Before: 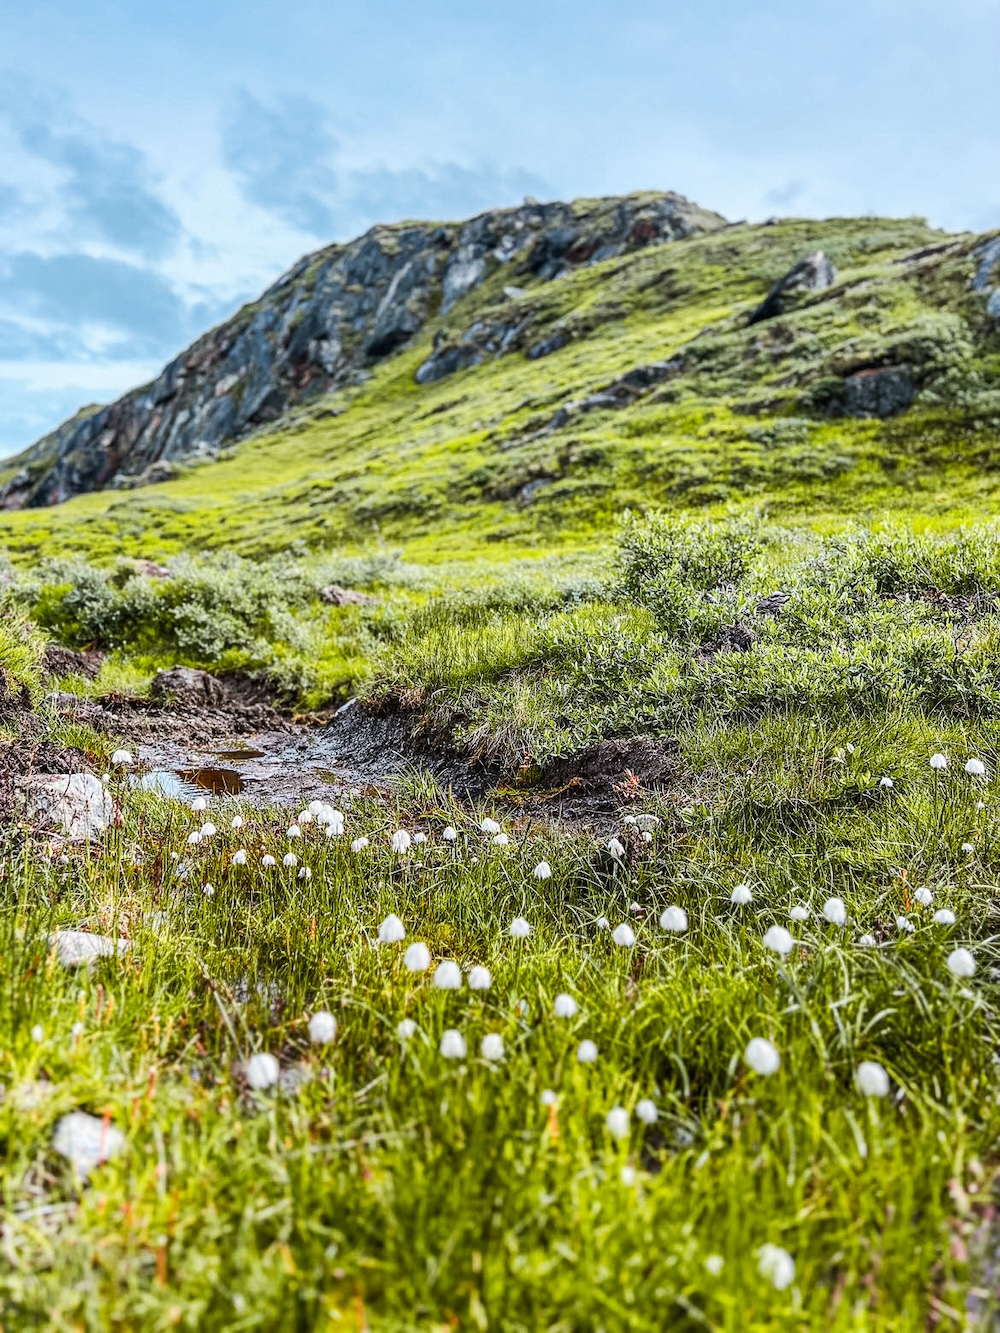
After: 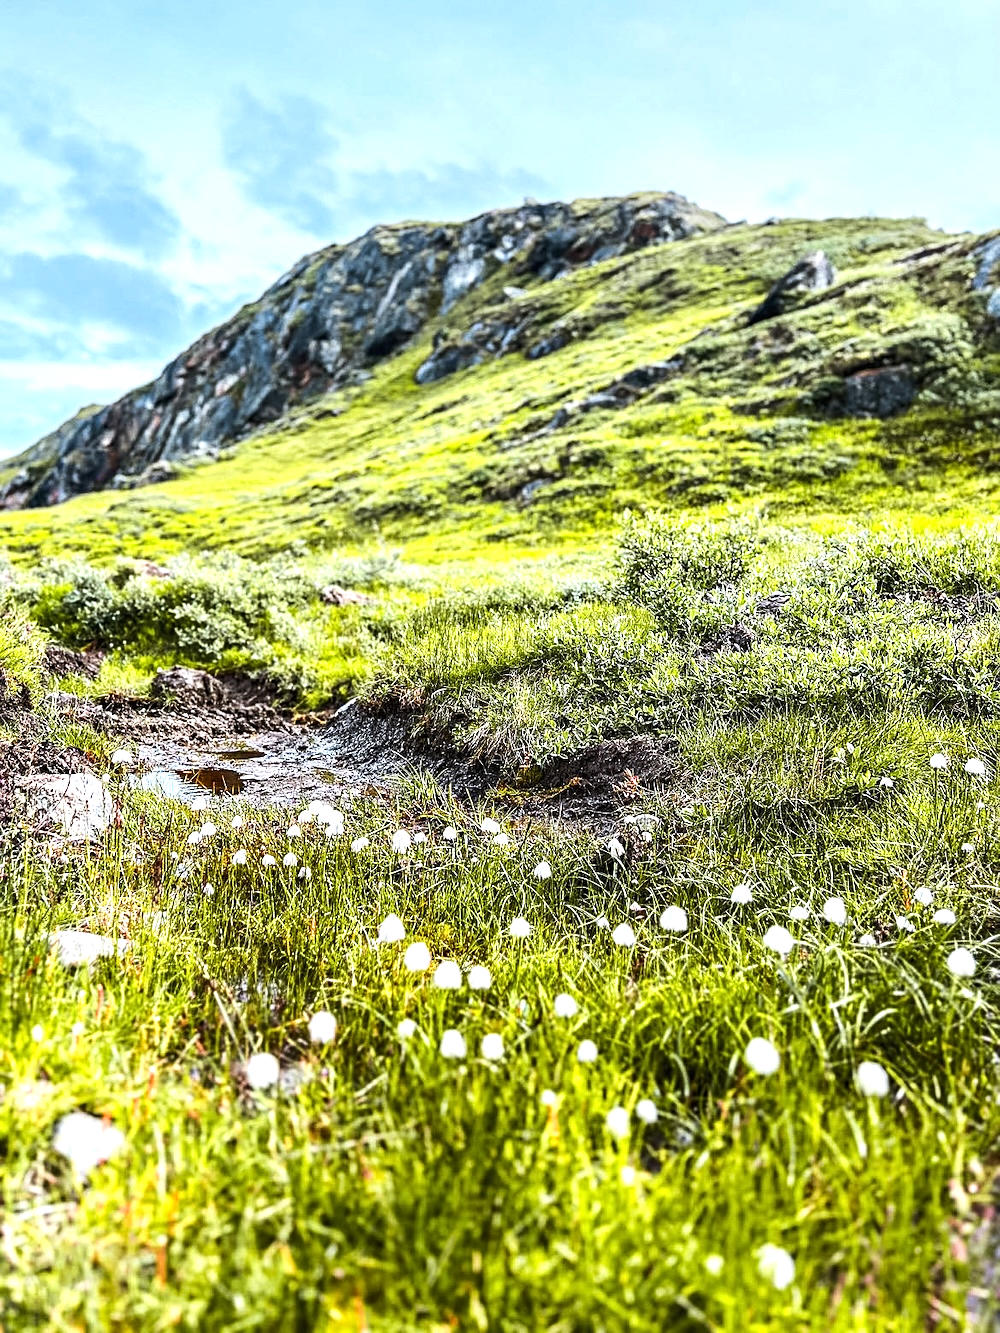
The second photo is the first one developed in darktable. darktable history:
tone equalizer: -8 EV 0.001 EV, -7 EV -0.001 EV, -6 EV 0.005 EV, -5 EV -0.055 EV, -4 EV -0.134 EV, -3 EV -0.171 EV, -2 EV 0.244 EV, -1 EV 0.711 EV, +0 EV 0.467 EV
sharpen: amount 0.205
